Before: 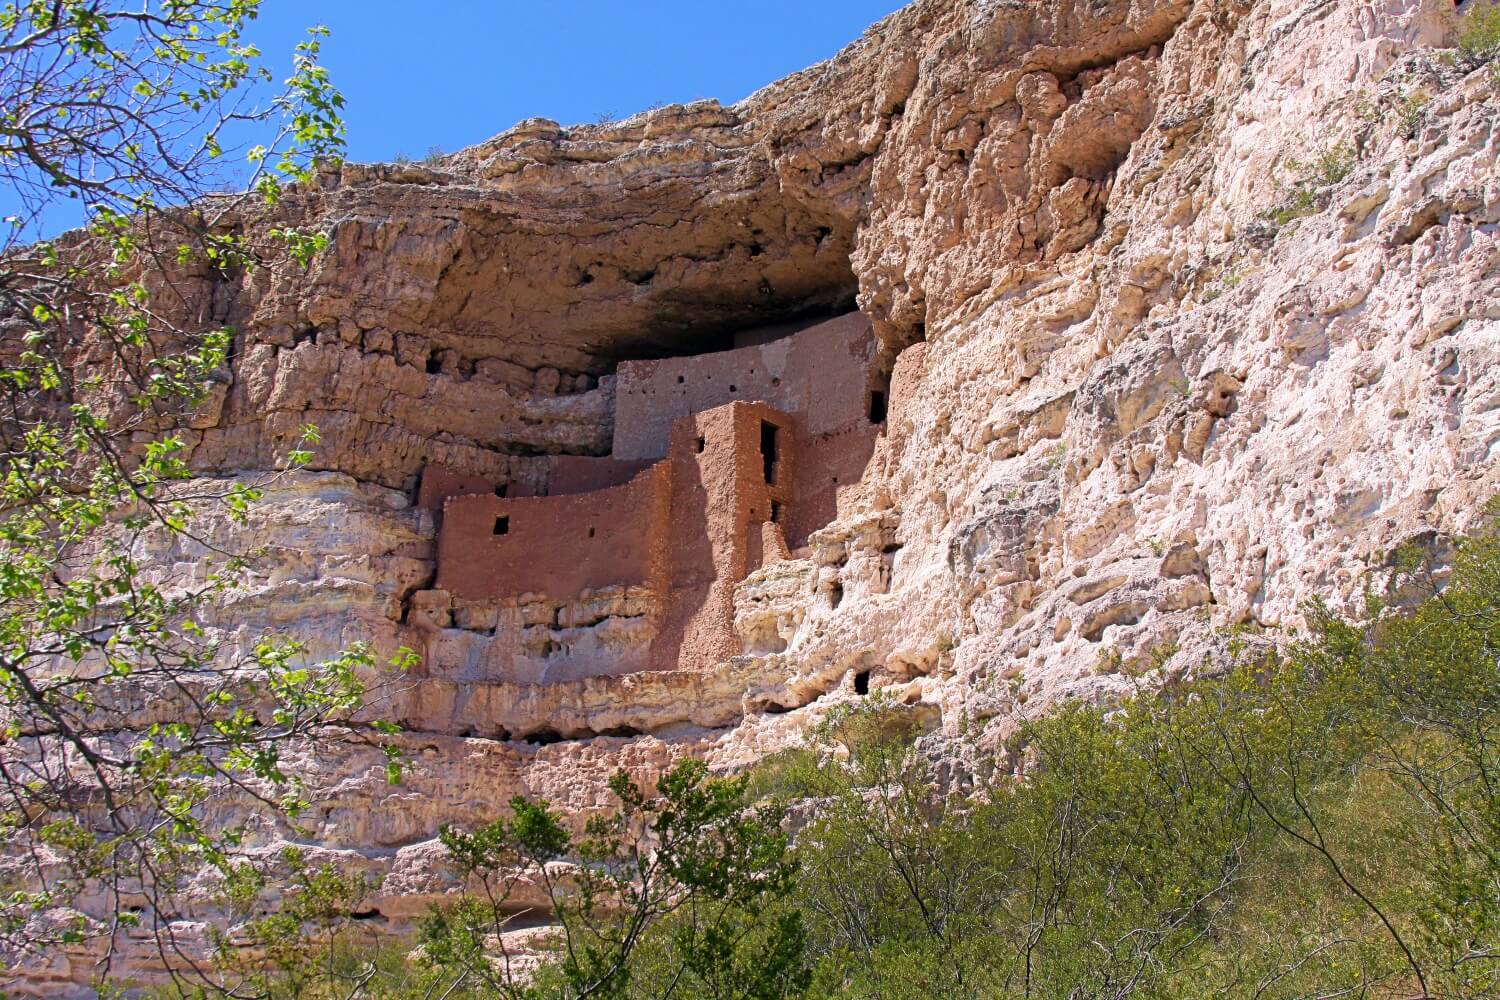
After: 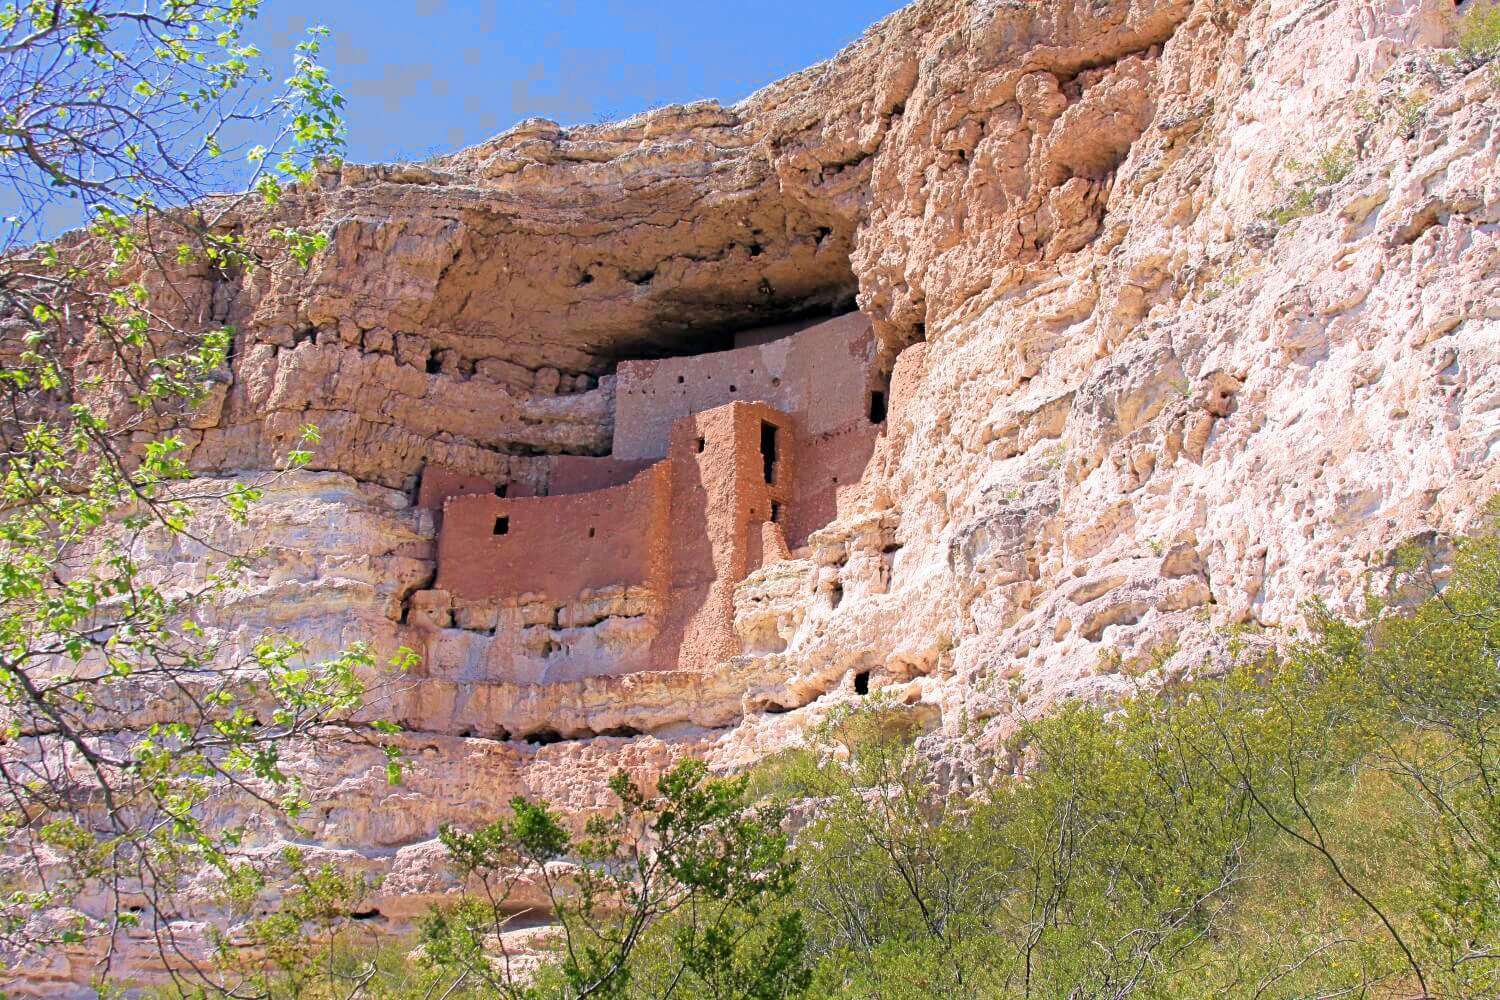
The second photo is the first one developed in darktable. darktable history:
exposure: black level correction 0, exposure 1 EV, compensate exposure bias true, compensate highlight preservation false
filmic rgb: middle gray luminance 18.42%, black relative exposure -10.5 EV, white relative exposure 3.4 EV, threshold 6 EV, target black luminance 0%, hardness 6.03, latitude 99%, contrast 0.847, shadows ↔ highlights balance 0.505%, add noise in highlights 0, preserve chrominance max RGB, color science v3 (2019), use custom middle-gray values true, iterations of high-quality reconstruction 0, contrast in highlights soft, enable highlight reconstruction true
